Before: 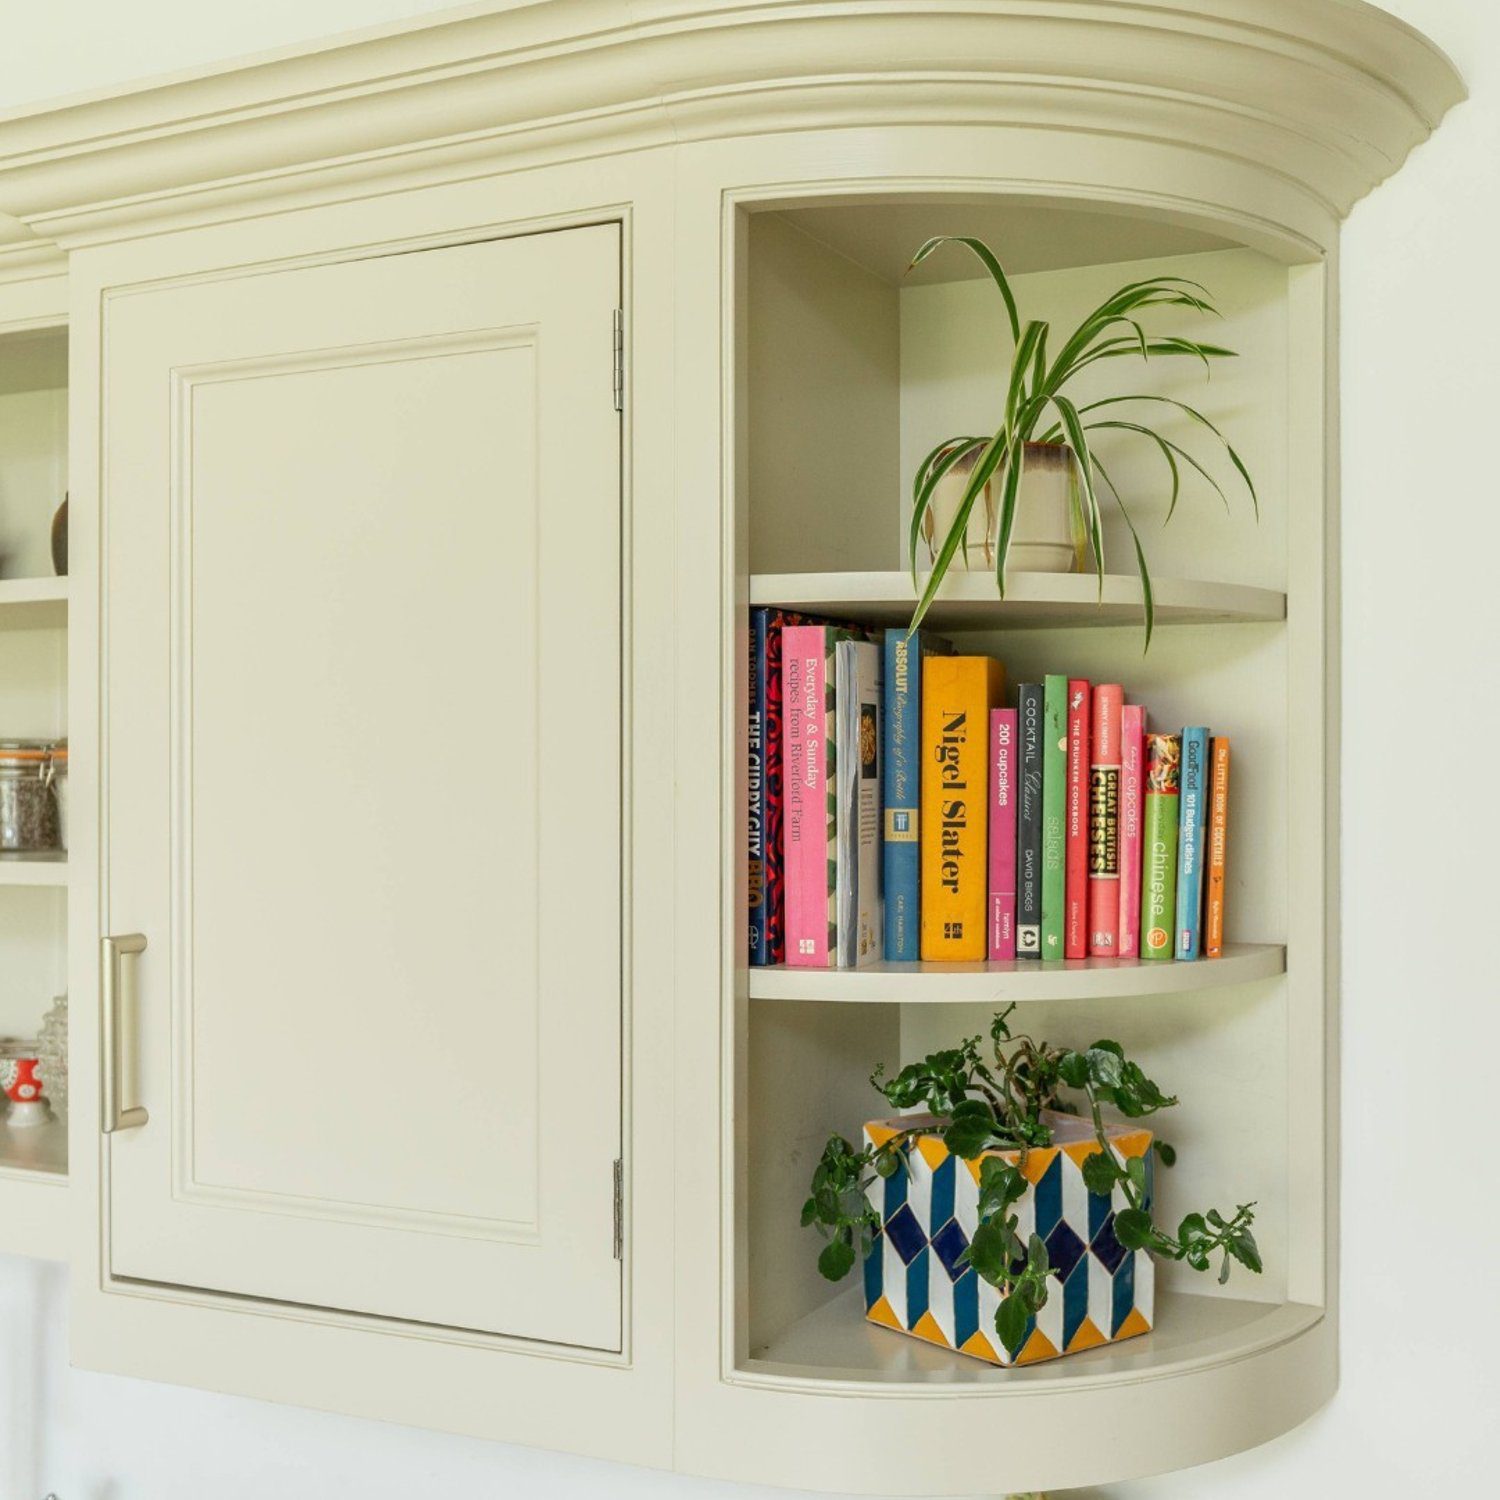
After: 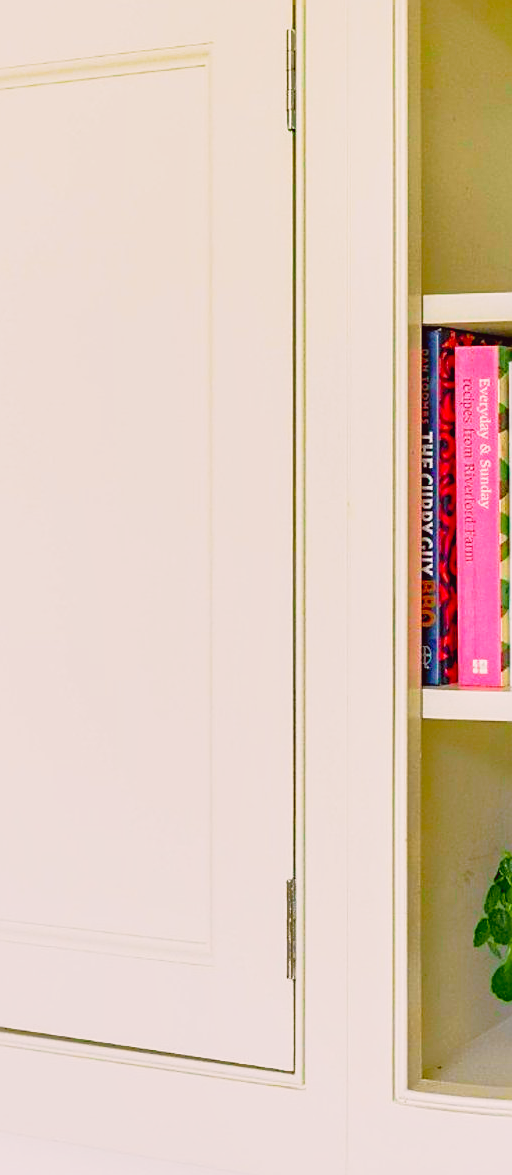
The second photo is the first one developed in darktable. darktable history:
shadows and highlights: shadows 60.43, highlights -59.7
tone curve: curves: ch0 [(0, 0.012) (0.144, 0.137) (0.326, 0.386) (0.489, 0.573) (0.656, 0.763) (0.849, 0.902) (1, 0.974)]; ch1 [(0, 0) (0.366, 0.367) (0.475, 0.453) (0.487, 0.501) (0.519, 0.527) (0.544, 0.579) (0.562, 0.619) (0.622, 0.694) (1, 1)]; ch2 [(0, 0) (0.333, 0.346) (0.375, 0.375) (0.424, 0.43) (0.476, 0.492) (0.502, 0.503) (0.533, 0.541) (0.572, 0.615) (0.605, 0.656) (0.641, 0.709) (1, 1)], color space Lab, independent channels, preserve colors none
sharpen: on, module defaults
base curve: curves: ch0 [(0, 0) (0.028, 0.03) (0.121, 0.232) (0.46, 0.748) (0.859, 0.968) (1, 1)], preserve colors none
crop and rotate: left 21.842%, top 18.682%, right 43.989%, bottom 2.977%
color correction: highlights b* 3.01
color calibration: illuminant as shot in camera, x 0.358, y 0.373, temperature 4628.91 K
haze removal: compatibility mode true, adaptive false
